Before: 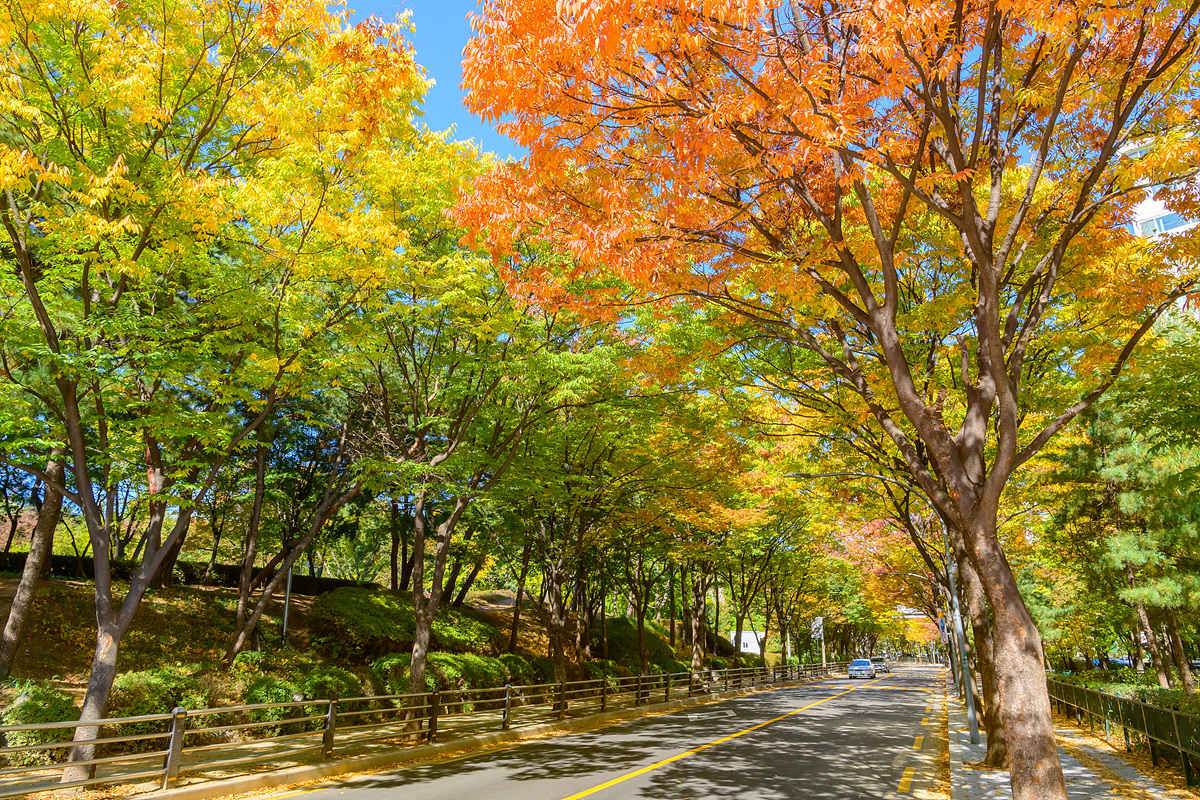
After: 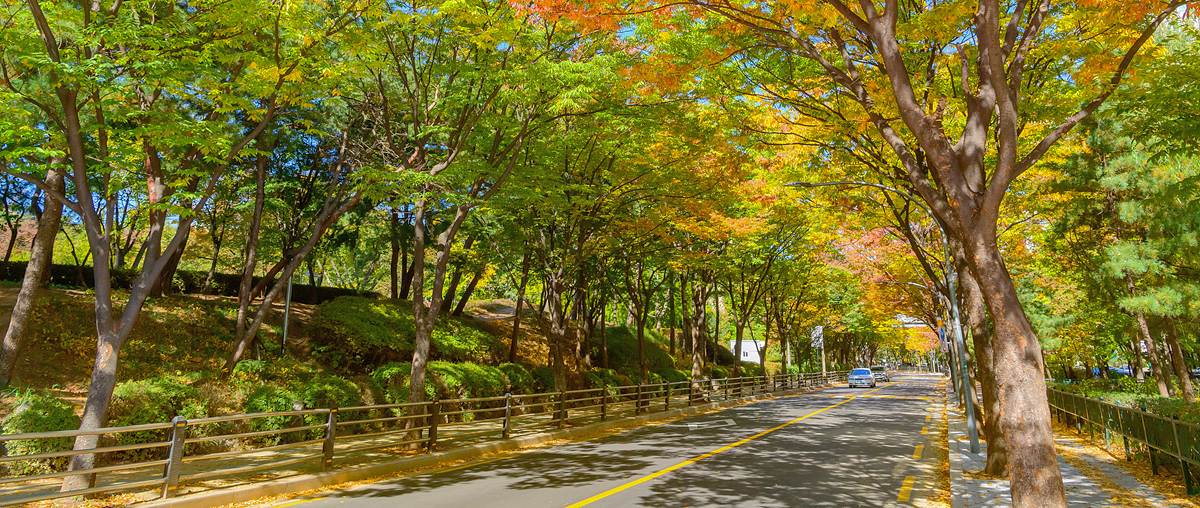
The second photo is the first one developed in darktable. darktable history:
crop and rotate: top 36.435%
shadows and highlights: on, module defaults
